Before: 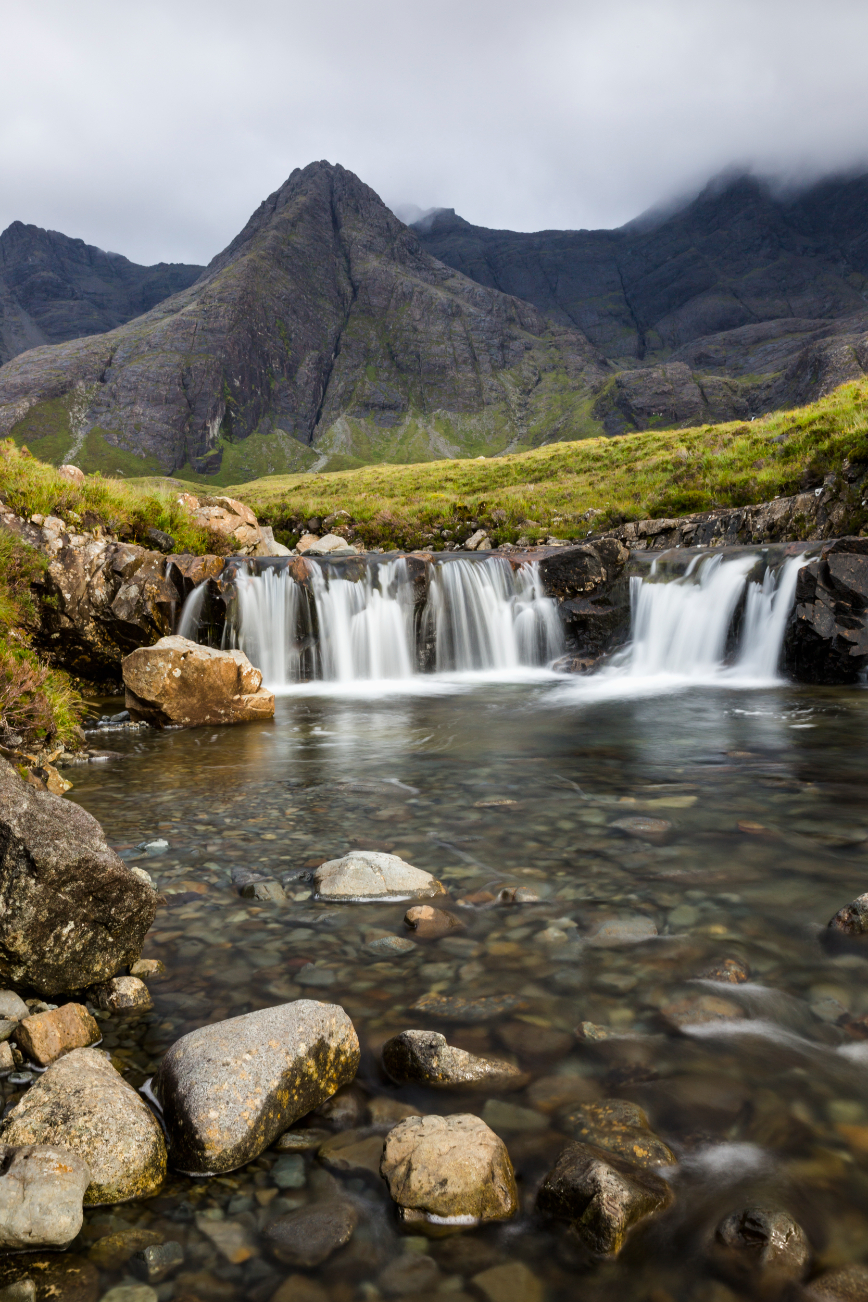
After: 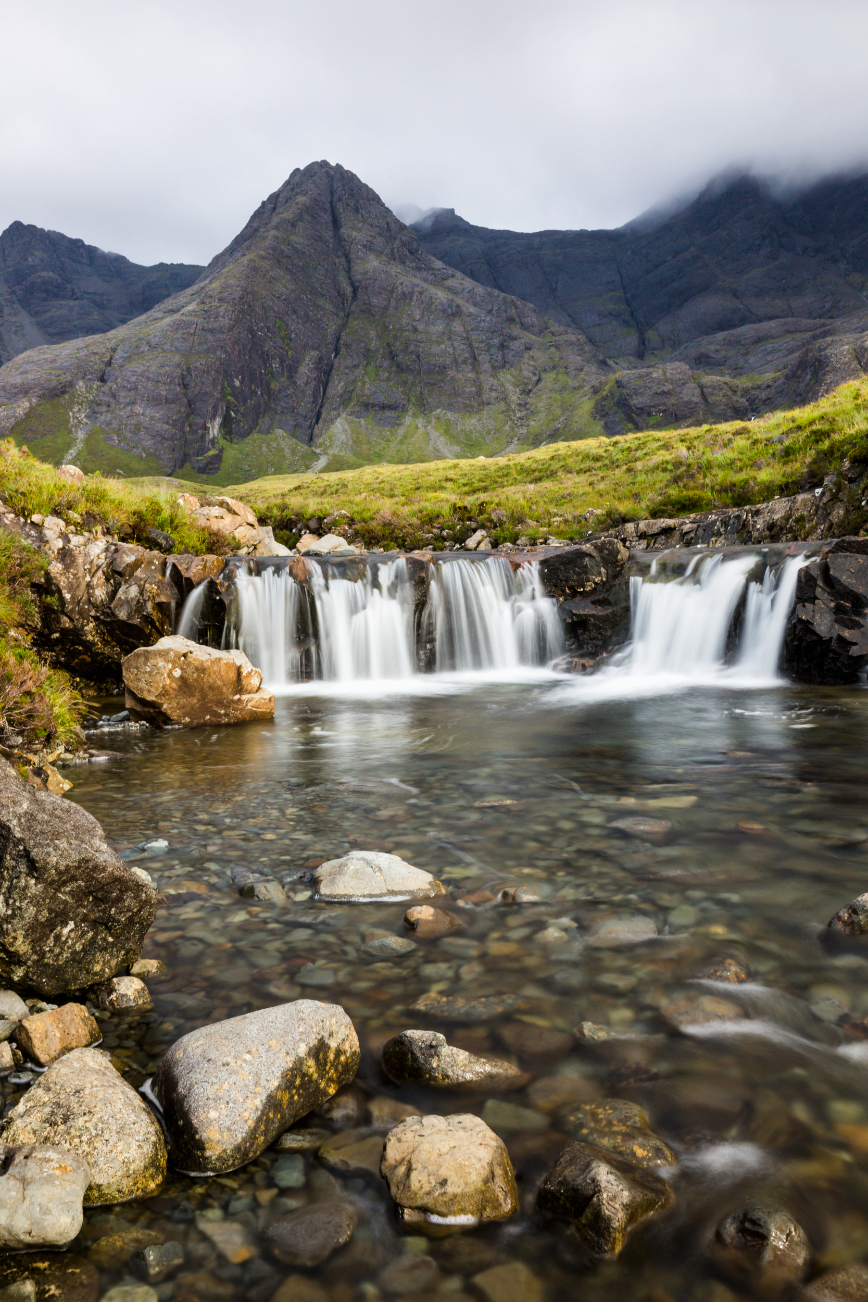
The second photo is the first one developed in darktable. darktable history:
tone curve: curves: ch0 [(0, 0) (0.765, 0.816) (1, 1)]; ch1 [(0, 0) (0.425, 0.464) (0.5, 0.5) (0.531, 0.522) (0.588, 0.575) (0.994, 0.939)]; ch2 [(0, 0) (0.398, 0.435) (0.455, 0.481) (0.501, 0.504) (0.529, 0.544) (0.584, 0.585) (1, 0.911)], preserve colors none
